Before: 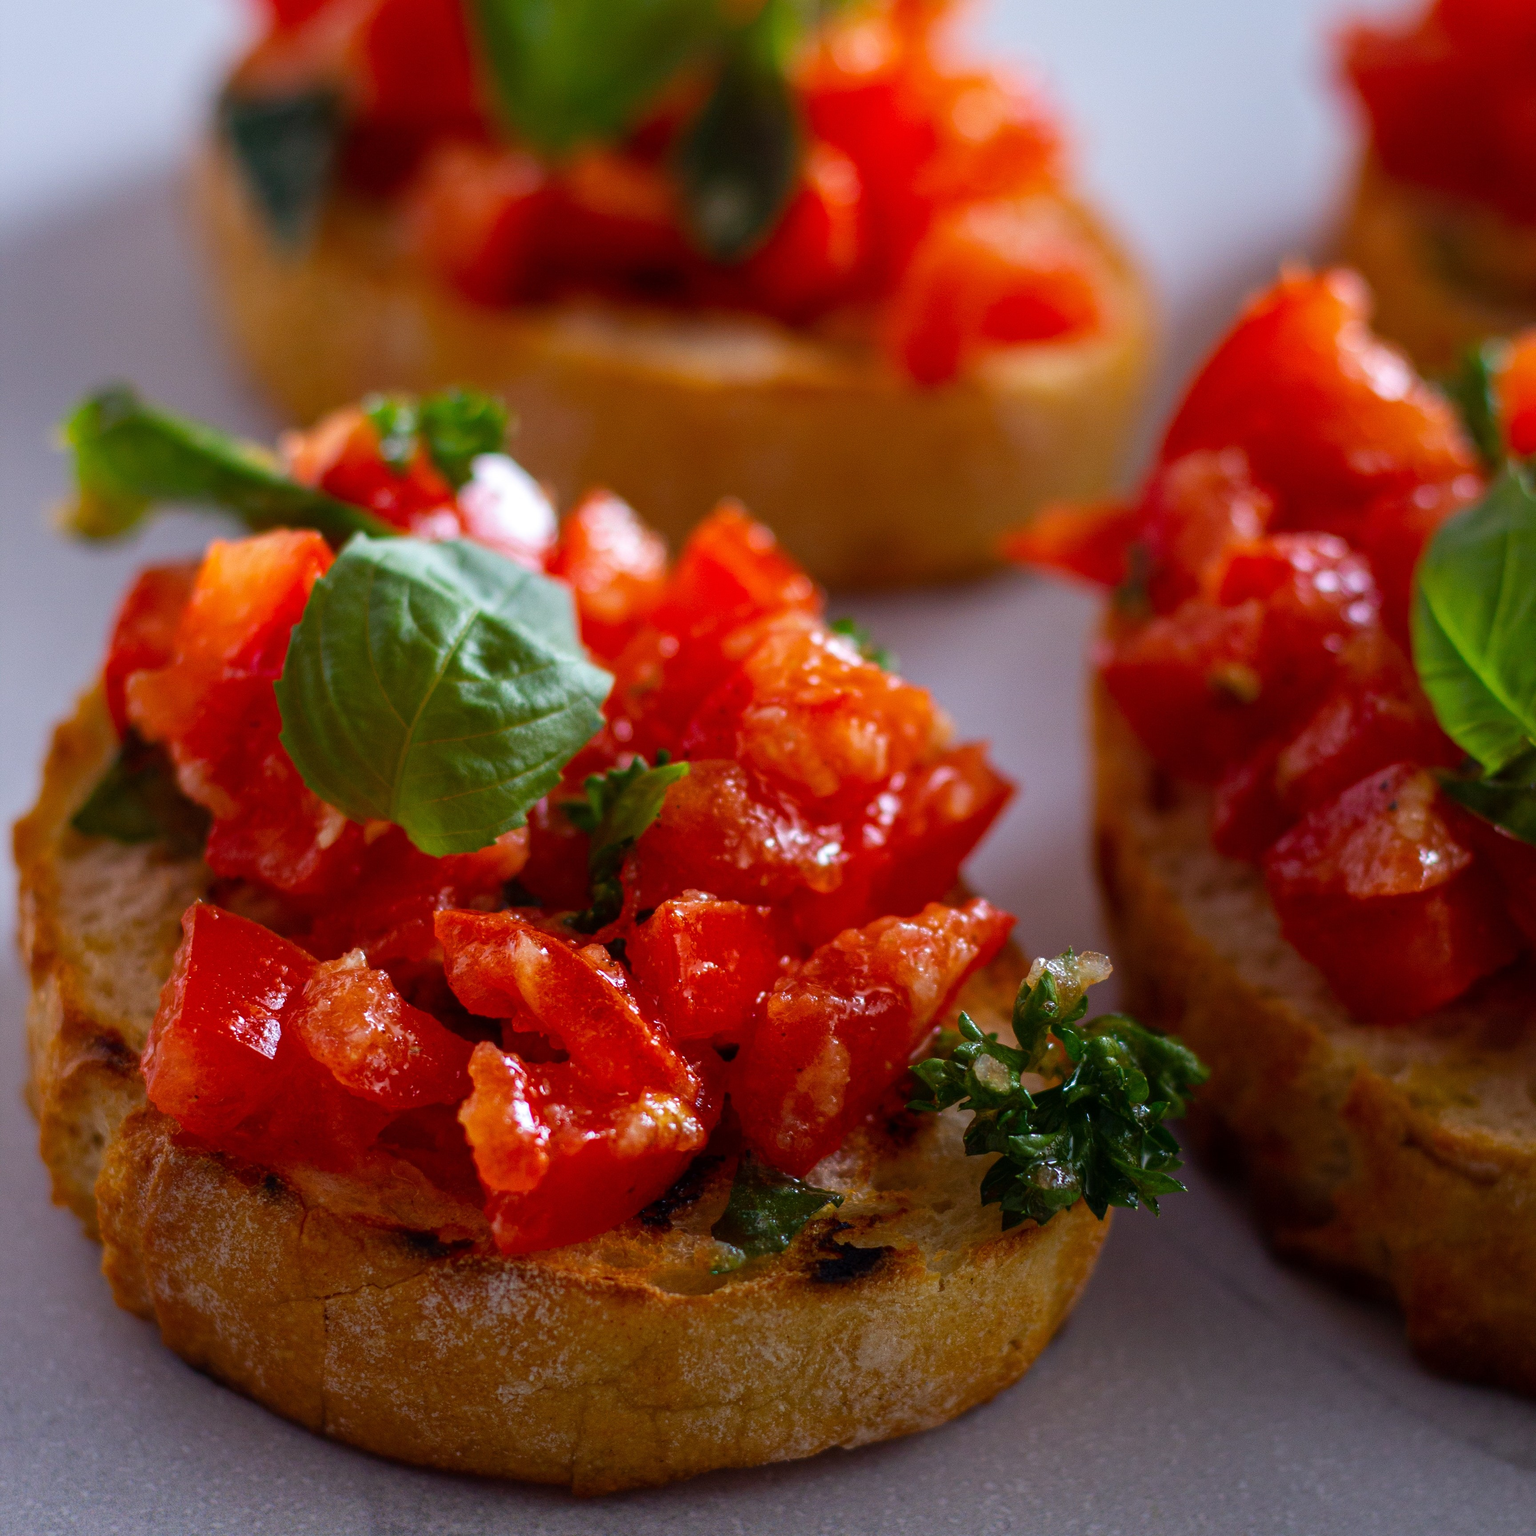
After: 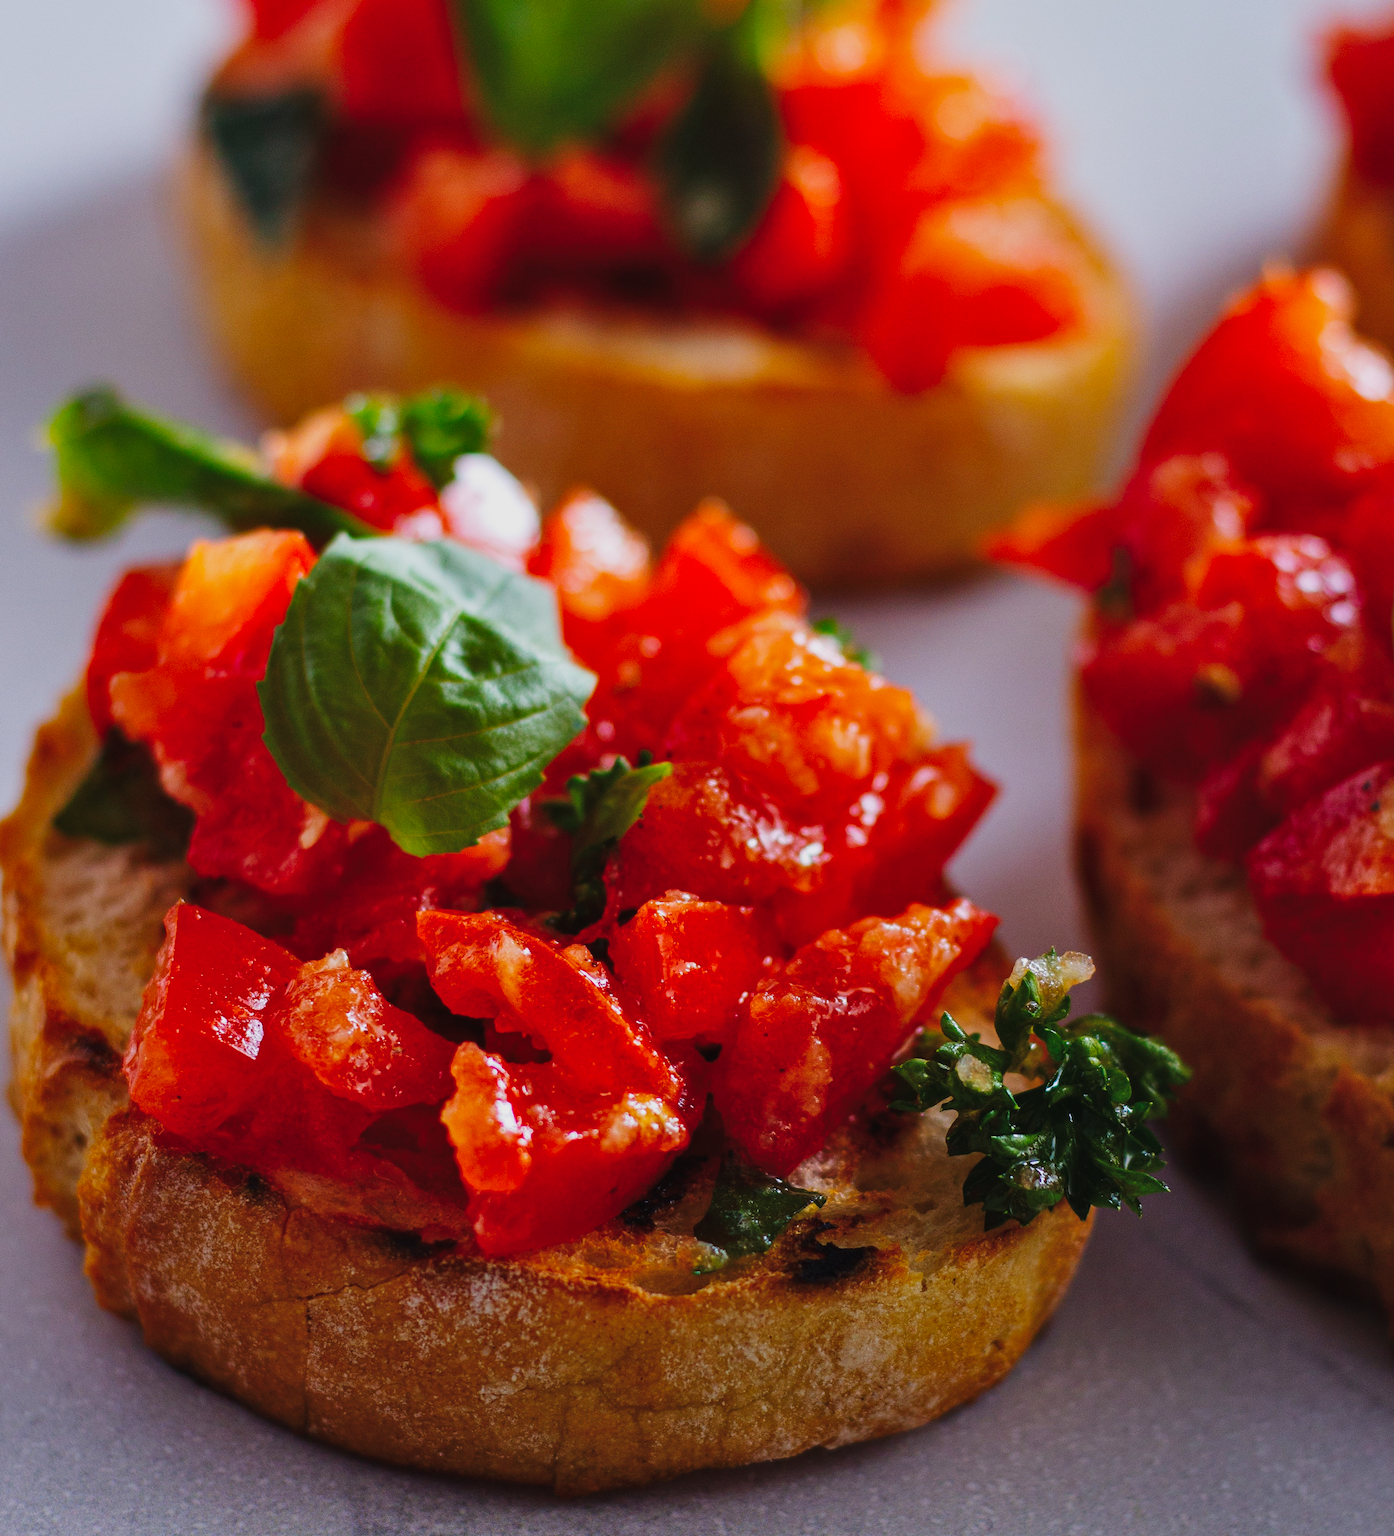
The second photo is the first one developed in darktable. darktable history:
shadows and highlights: shadows 37.66, highlights -27.64, soften with gaussian
crop and rotate: left 1.176%, right 8.039%
tone curve: curves: ch0 [(0, 0.019) (0.204, 0.162) (0.491, 0.519) (0.748, 0.765) (1, 0.919)]; ch1 [(0, 0) (0.201, 0.113) (0.372, 0.282) (0.443, 0.434) (0.496, 0.504) (0.566, 0.585) (0.761, 0.803) (1, 1)]; ch2 [(0, 0) (0.434, 0.447) (0.483, 0.487) (0.555, 0.563) (0.697, 0.68) (1, 1)], preserve colors none
